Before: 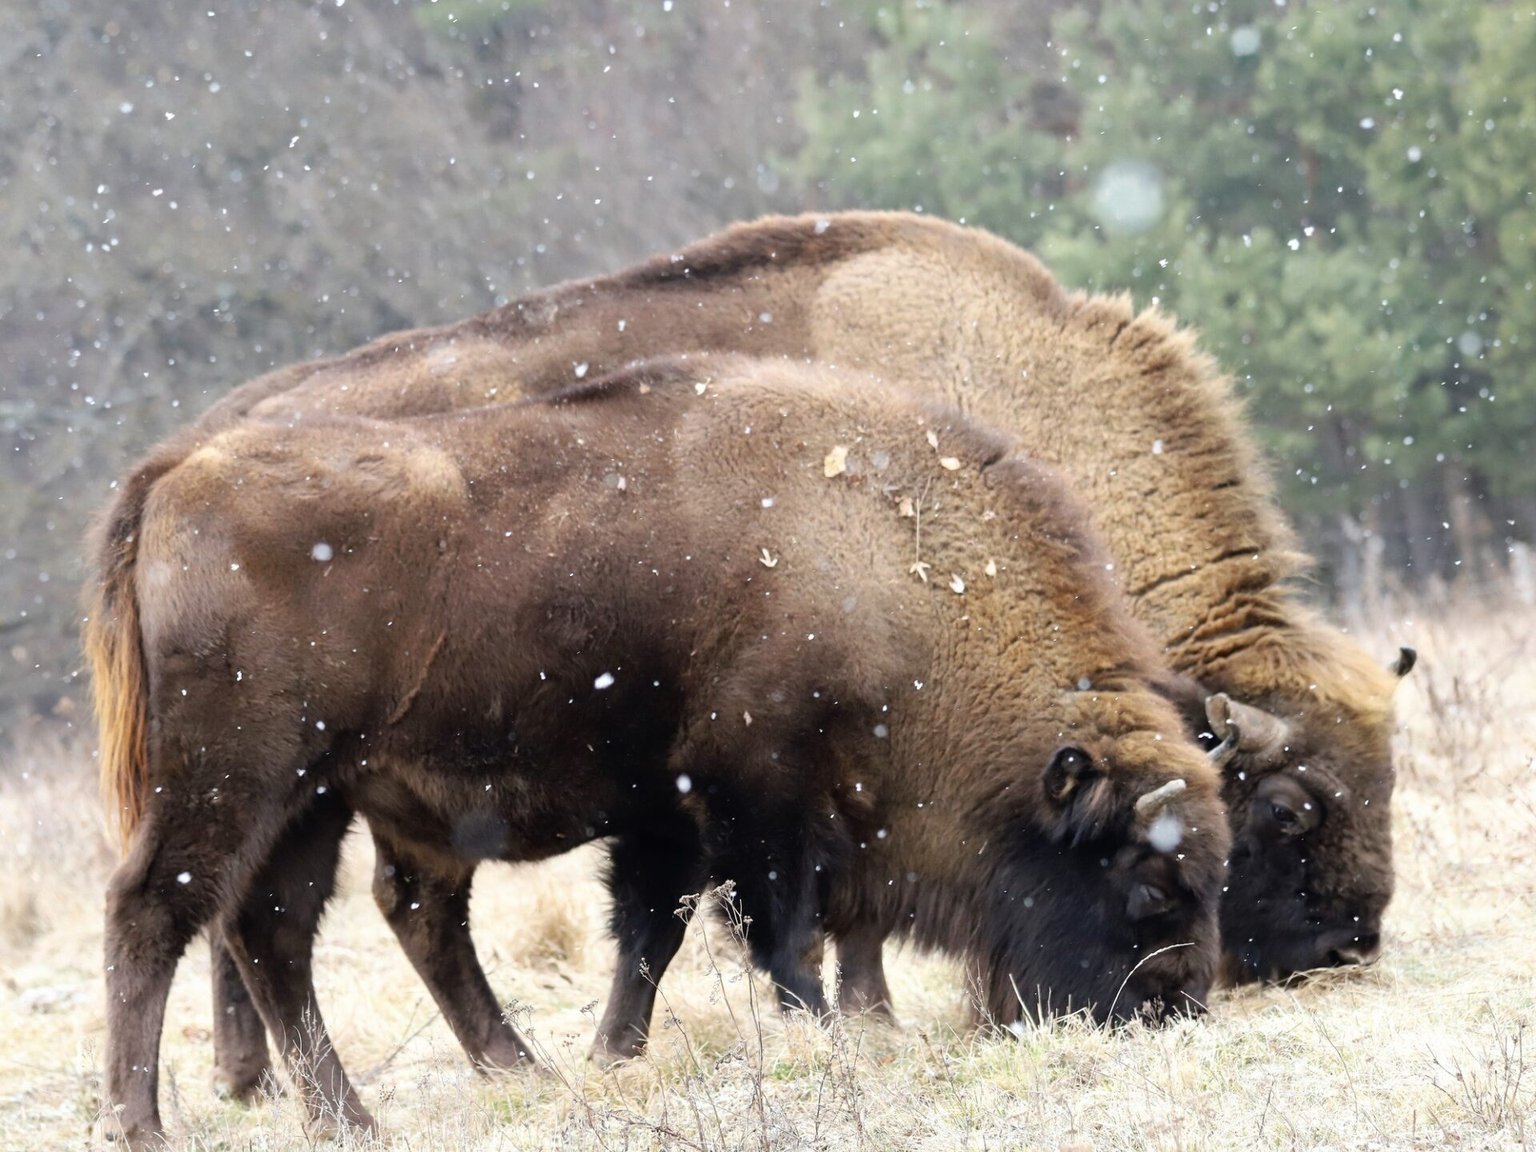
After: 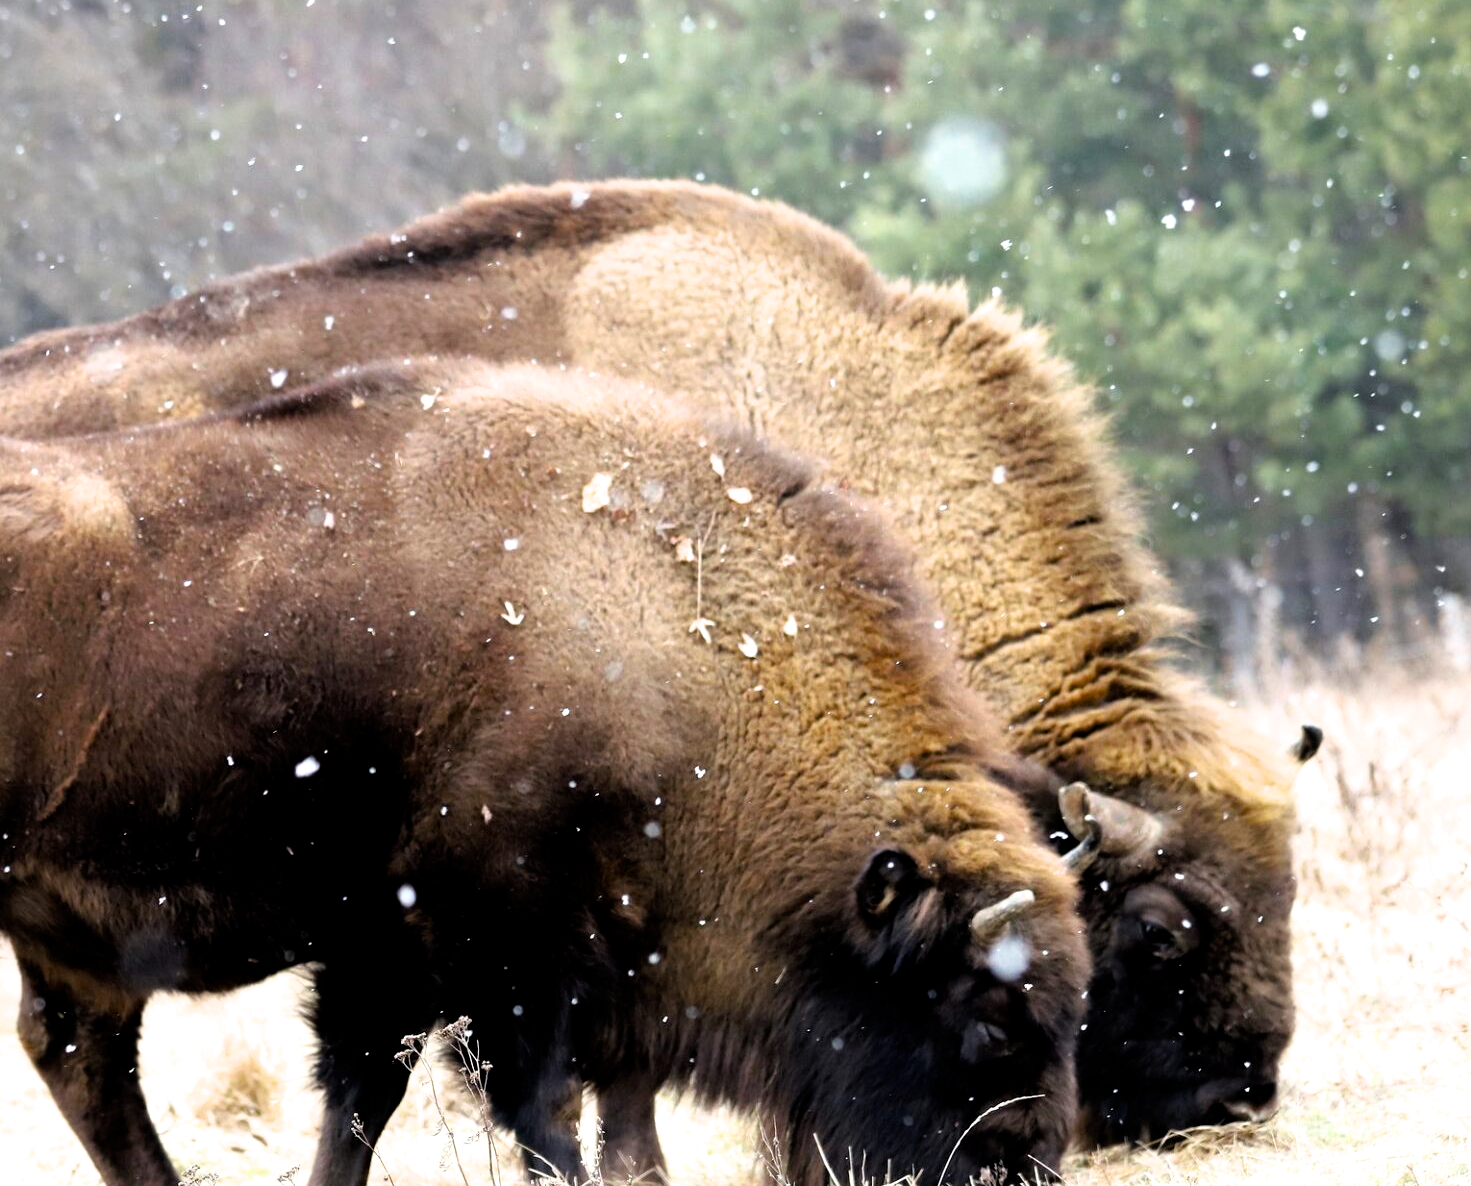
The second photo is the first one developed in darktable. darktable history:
crop: left 23.347%, top 5.88%, bottom 11.697%
color balance rgb: global offset › luminance -0.494%, perceptual saturation grading › global saturation 30.147%, global vibrance 20%
filmic rgb: black relative exposure -8.25 EV, white relative exposure 2.2 EV, target white luminance 99.887%, hardness 7.07, latitude 75.24%, contrast 1.325, highlights saturation mix -2.84%, shadows ↔ highlights balance 30.34%
